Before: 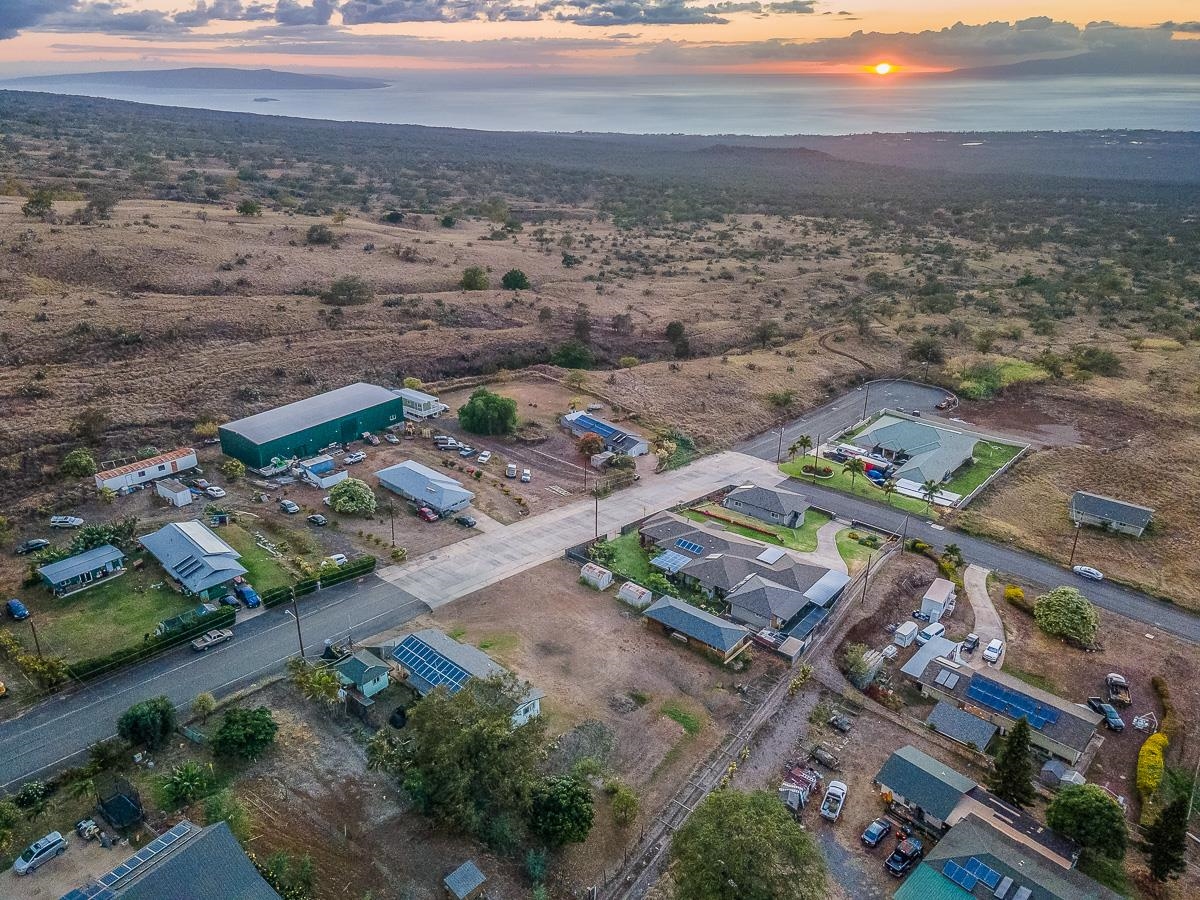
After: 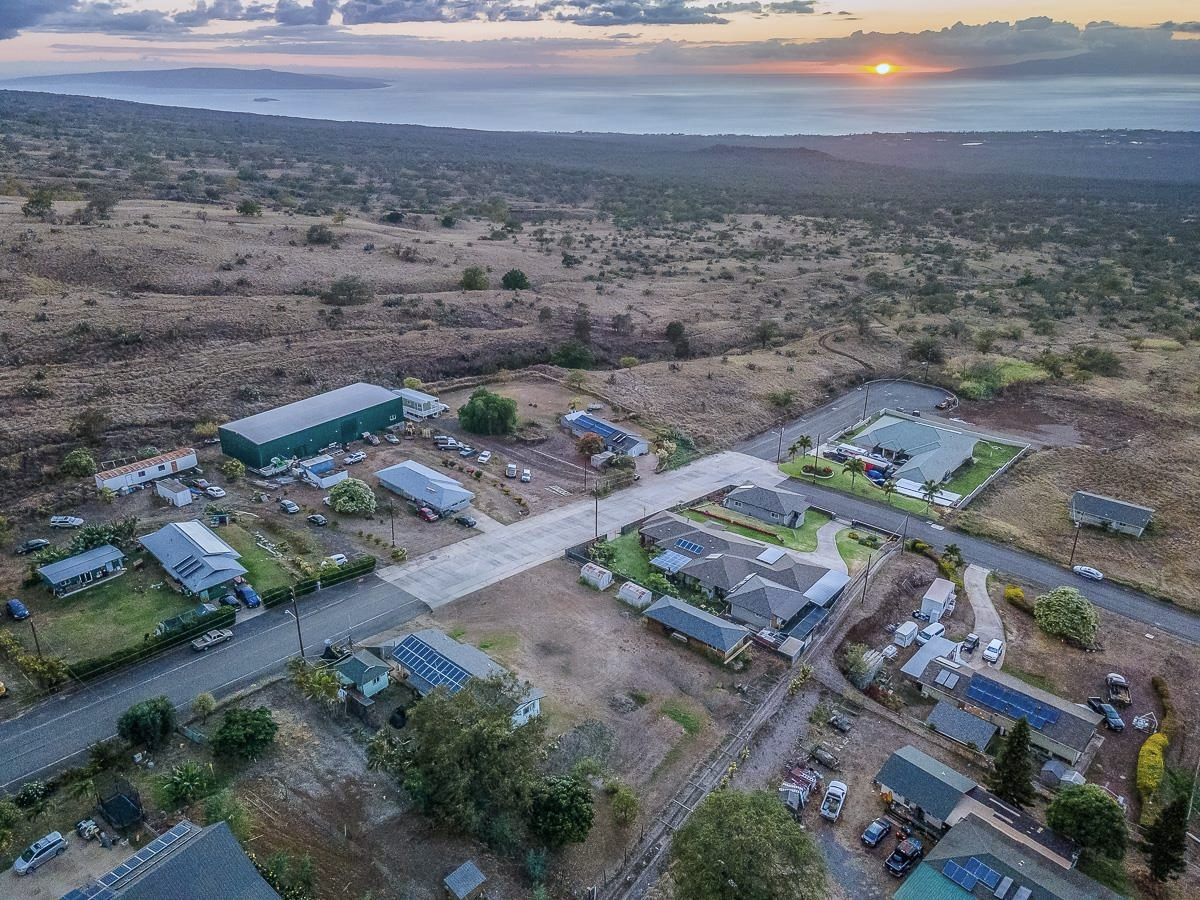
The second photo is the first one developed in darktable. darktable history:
white balance: red 0.924, blue 1.095
contrast brightness saturation: saturation -0.17
